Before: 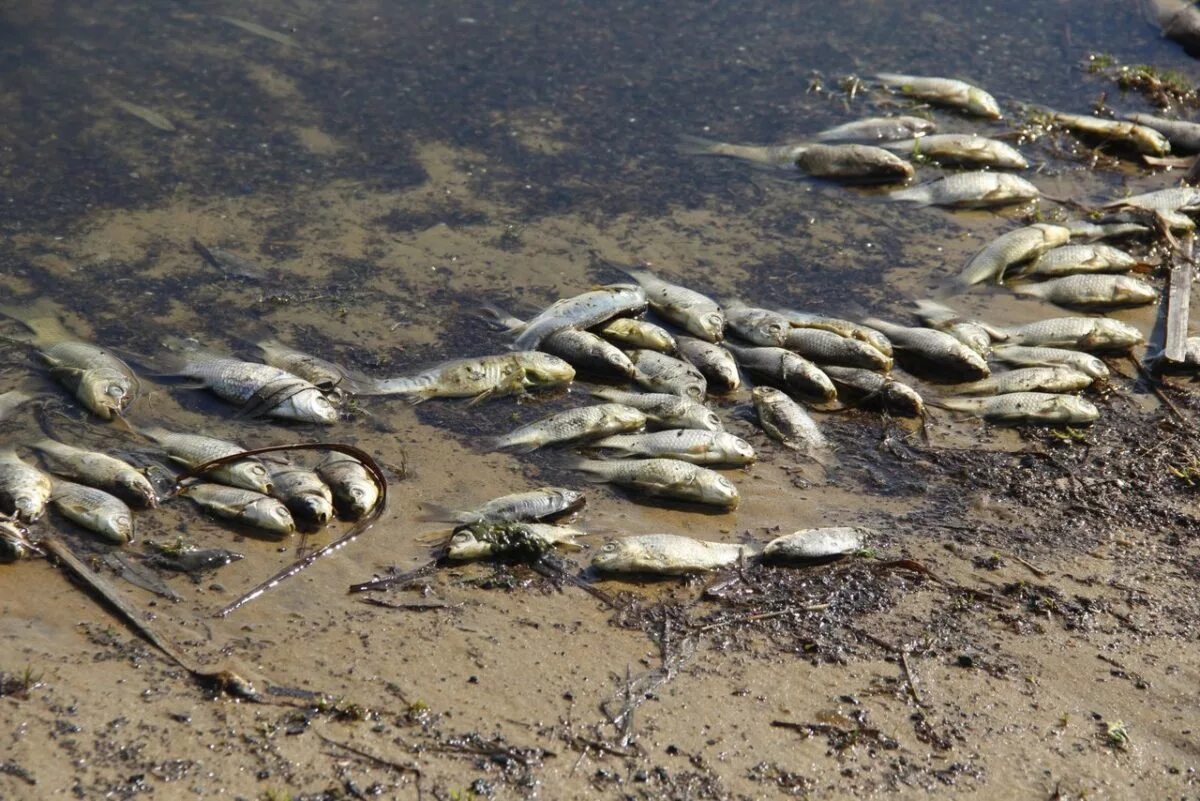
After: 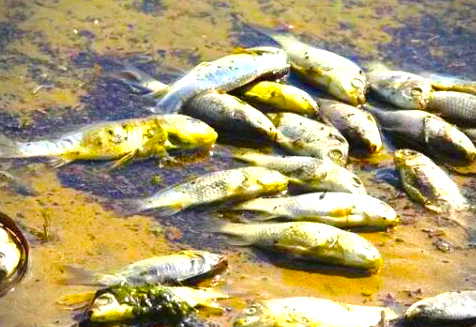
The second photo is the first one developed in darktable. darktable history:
color balance rgb: power › hue 60.27°, perceptual saturation grading › global saturation 98.722%, perceptual brilliance grading › mid-tones 9.989%, perceptual brilliance grading › shadows 15.627%, global vibrance 40.68%
local contrast: mode bilateral grid, contrast 20, coarseness 49, detail 138%, midtone range 0.2
vignetting: dithering 8-bit output
exposure: exposure 1.143 EV, compensate highlight preservation false
crop: left 29.906%, top 29.667%, right 30.192%, bottom 29.489%
